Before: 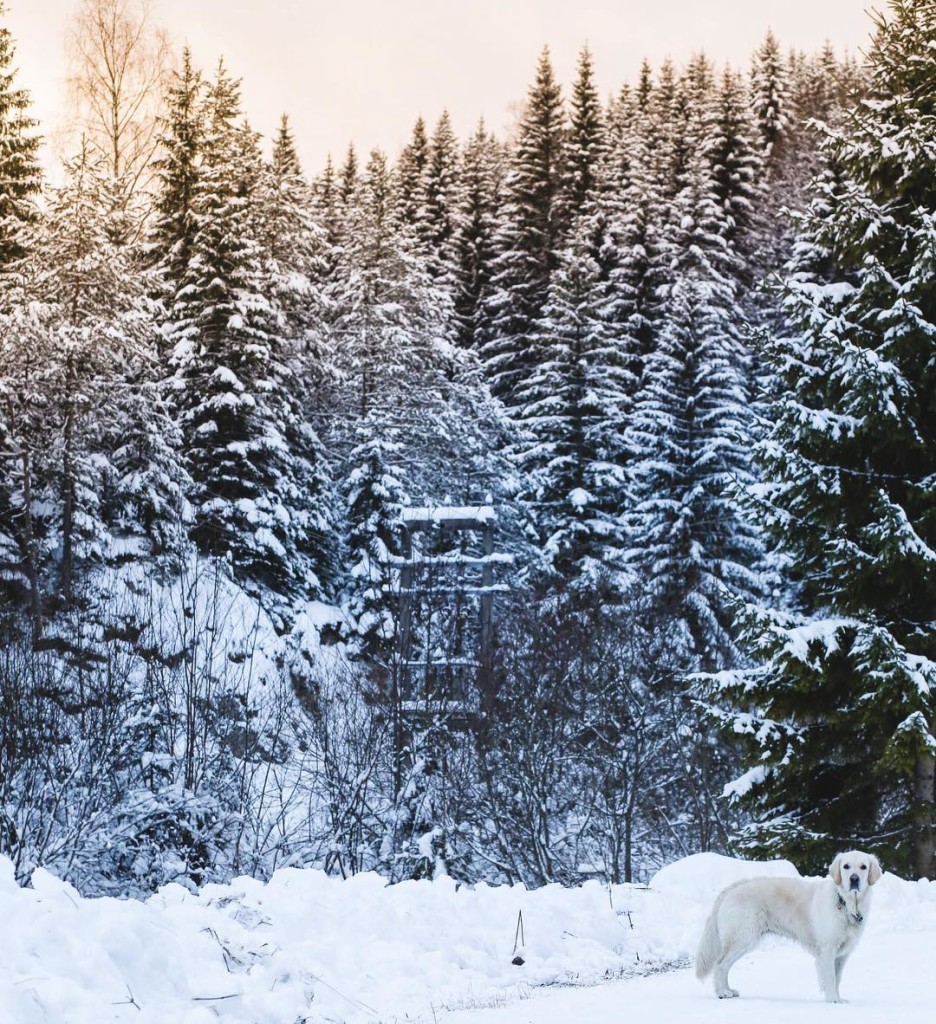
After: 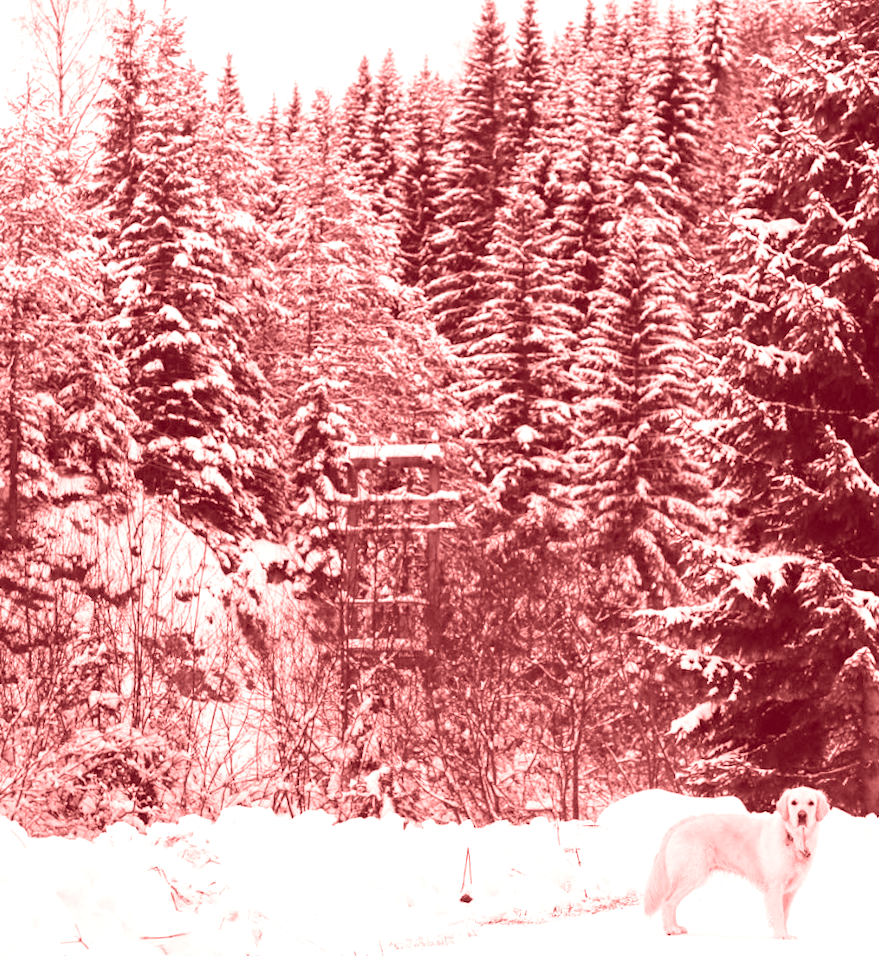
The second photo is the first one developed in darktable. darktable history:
rotate and perspective: rotation 1.72°, automatic cropping off
crop and rotate: angle 1.96°, left 5.673%, top 5.673%
exposure: black level correction 0.001, exposure 0.3 EV, compensate highlight preservation false
colorize: saturation 60%, source mix 100%
